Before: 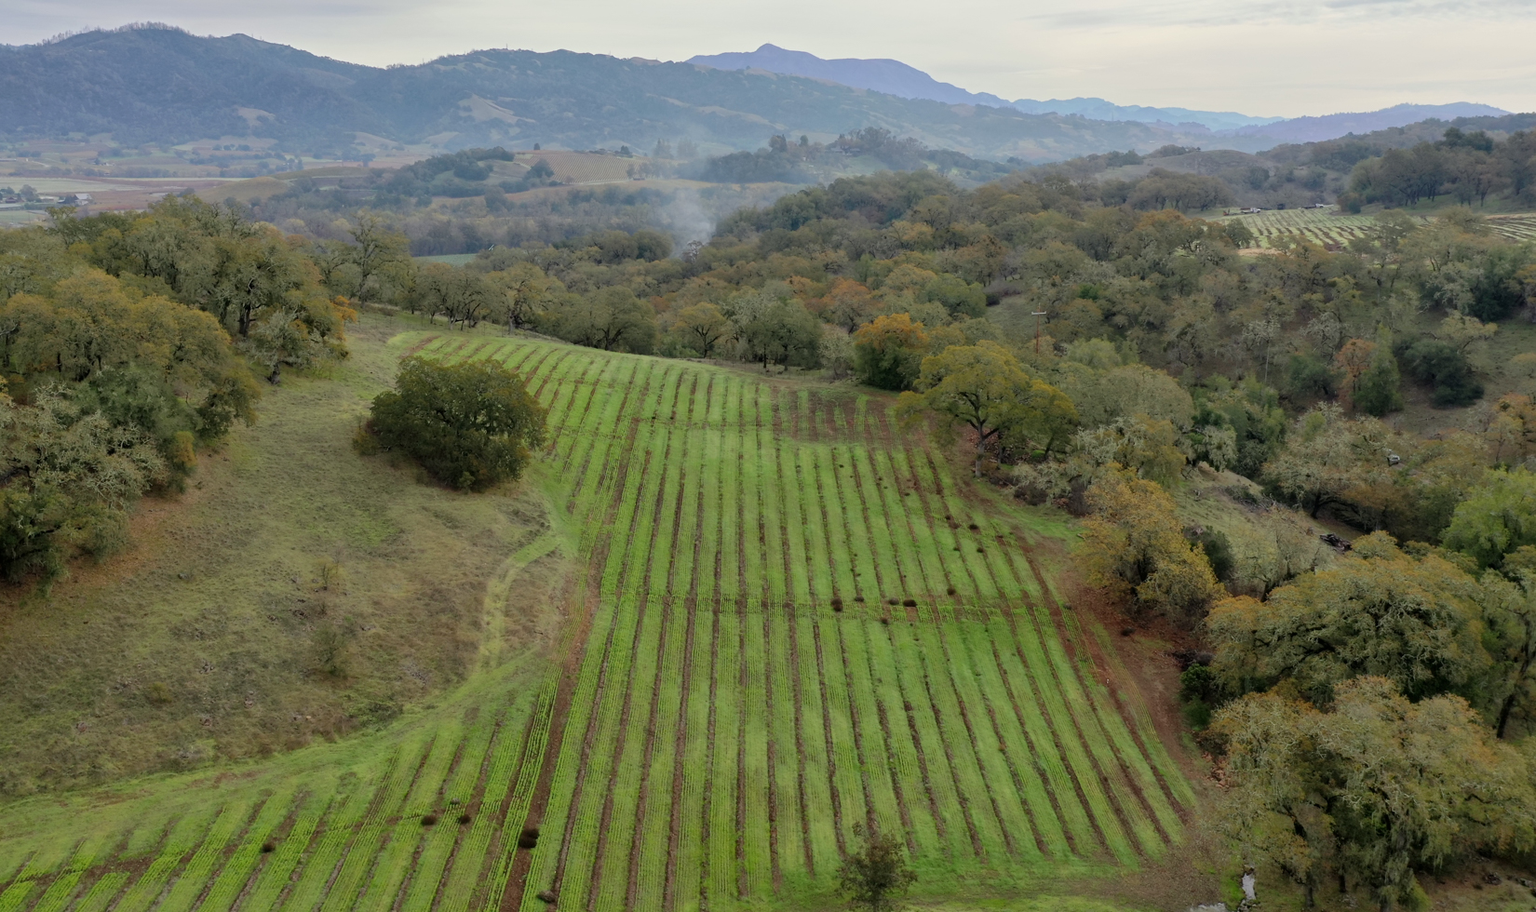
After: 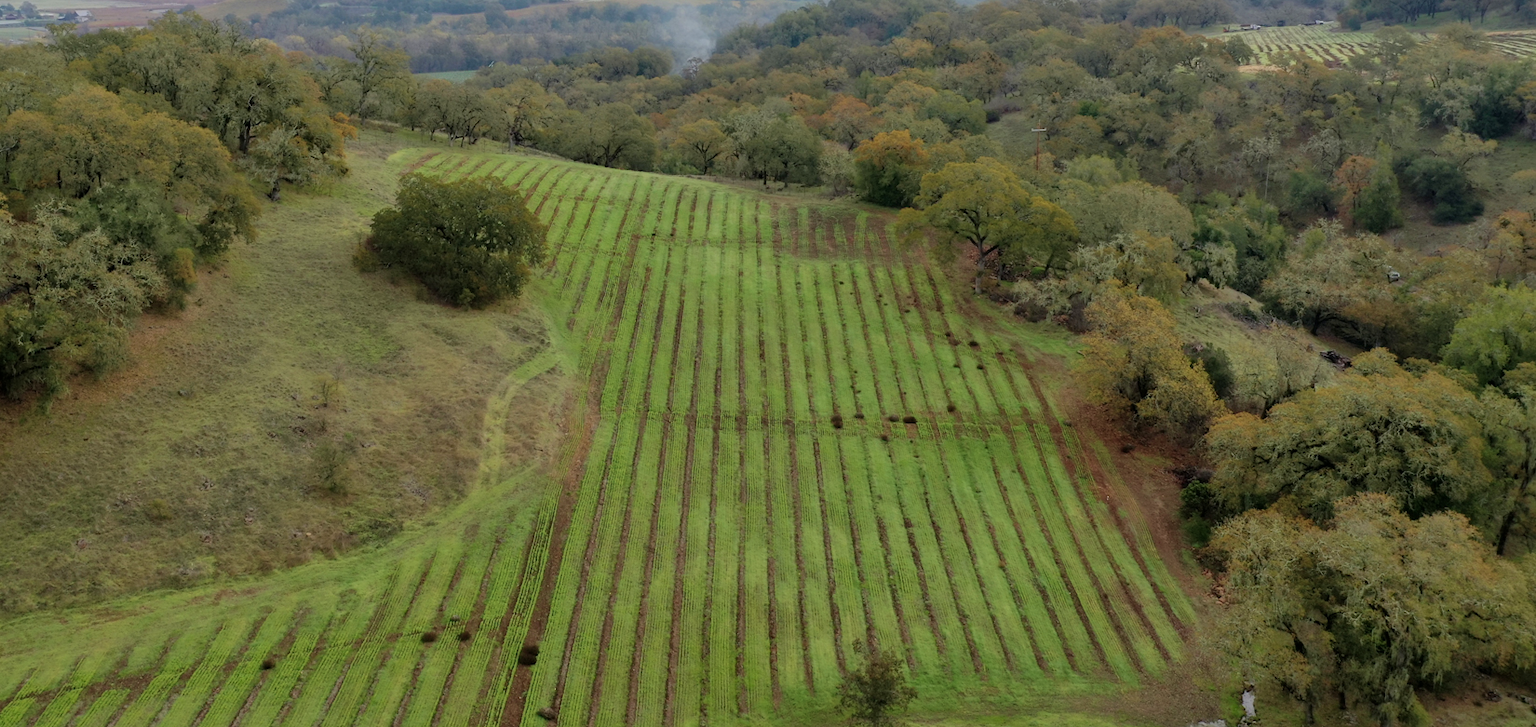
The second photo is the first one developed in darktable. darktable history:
velvia: on, module defaults
crop and rotate: top 20.259%
contrast brightness saturation: contrast 0.013, saturation -0.056
